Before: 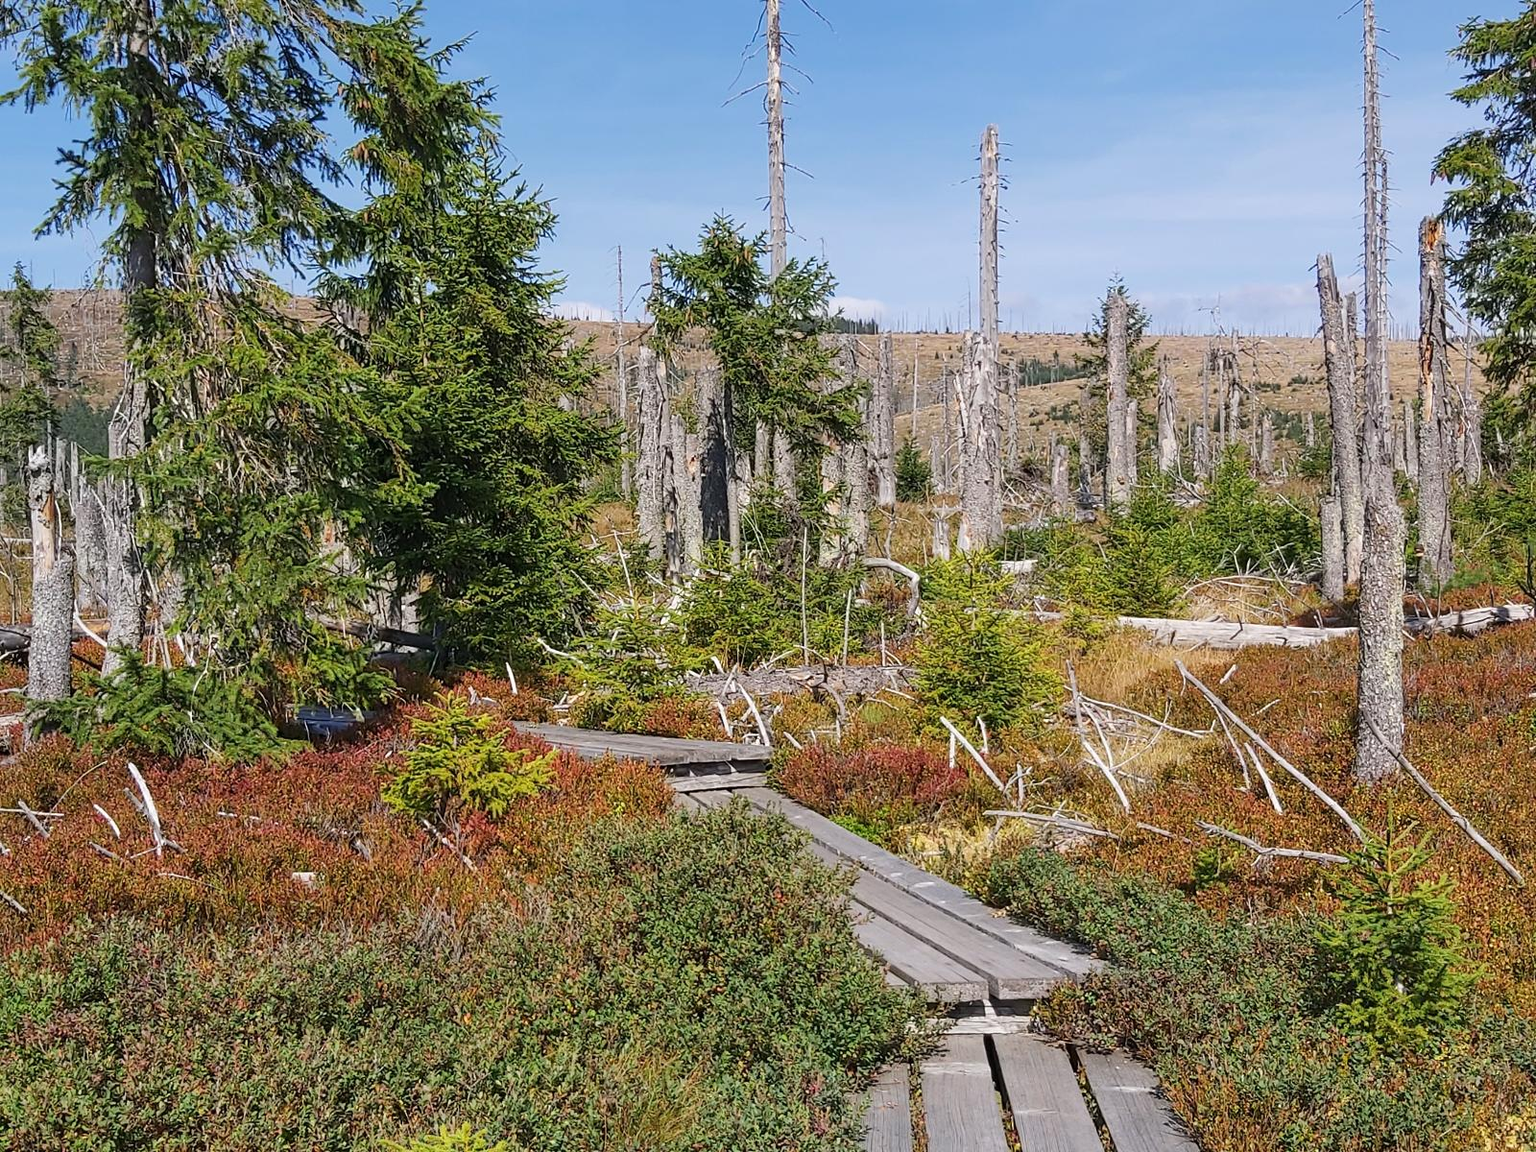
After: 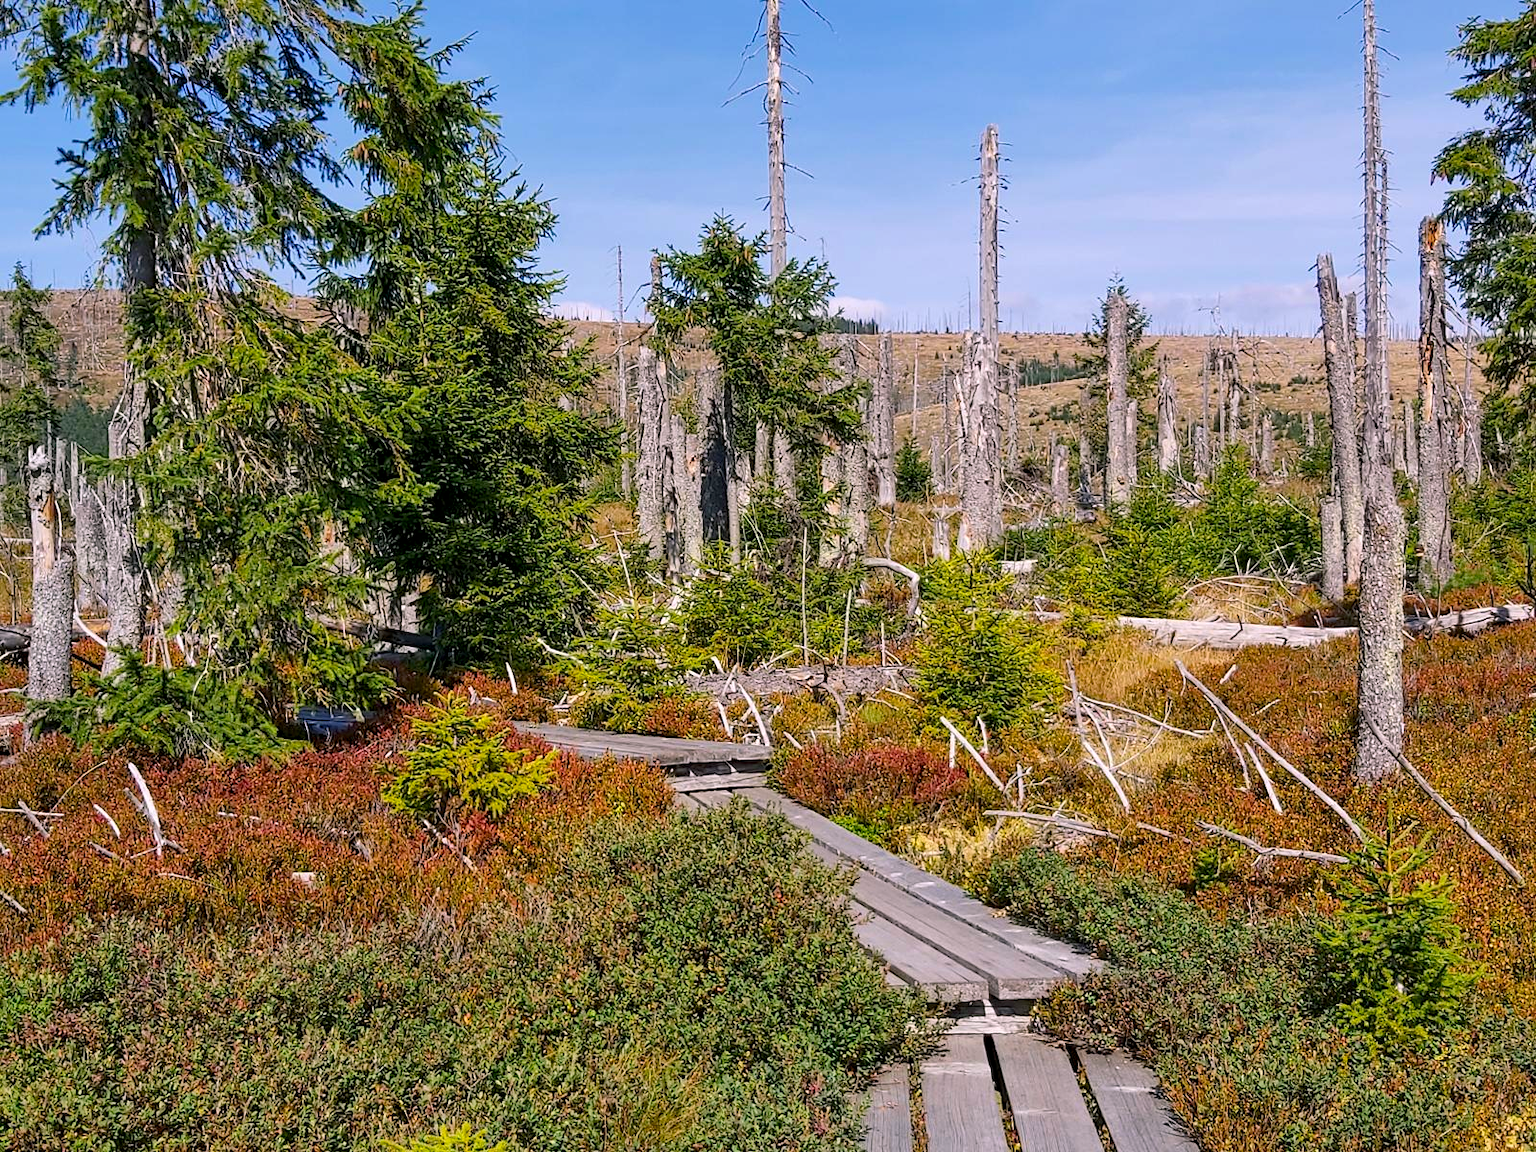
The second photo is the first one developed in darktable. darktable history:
local contrast: mode bilateral grid, contrast 20, coarseness 50, detail 120%, midtone range 0.2
color balance rgb: shadows lift › chroma 2%, shadows lift › hue 217.2°, power › chroma 0.25%, power › hue 60°, highlights gain › chroma 1.5%, highlights gain › hue 309.6°, global offset › luminance -0.5%, perceptual saturation grading › global saturation 15%, global vibrance 20%
